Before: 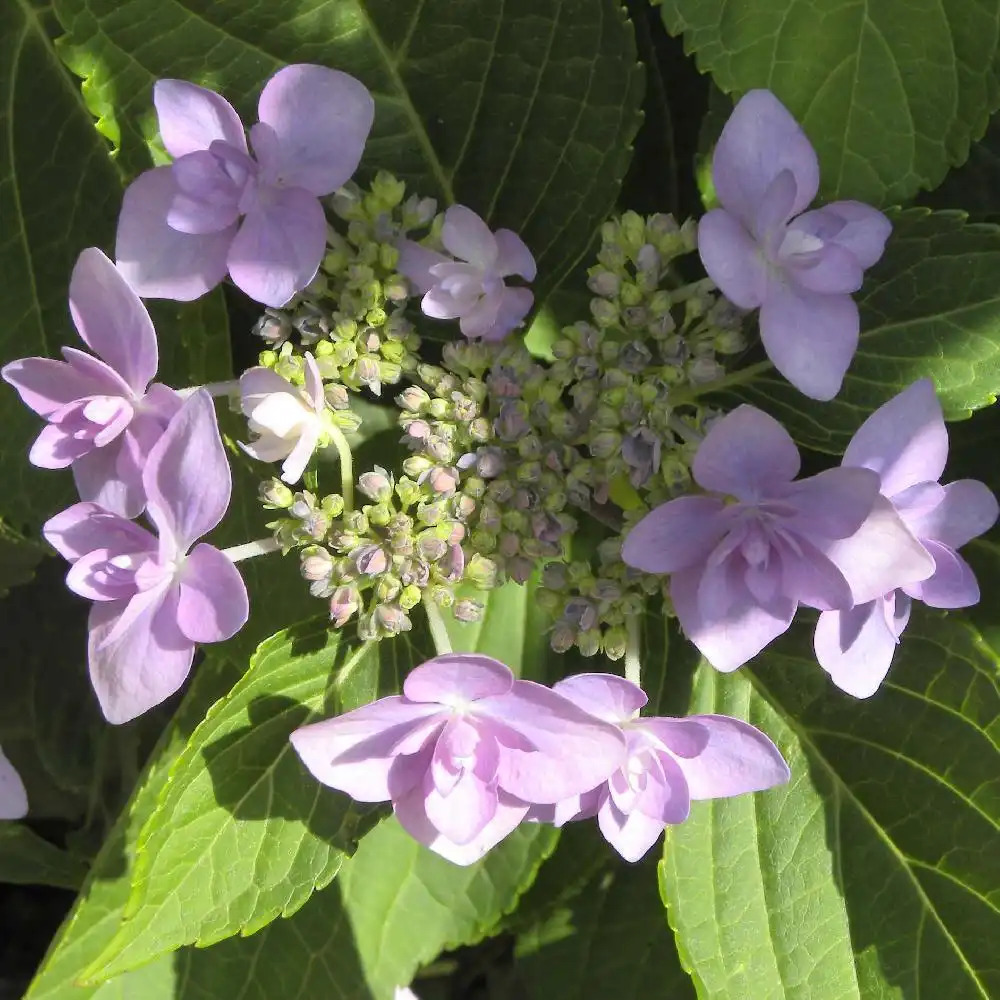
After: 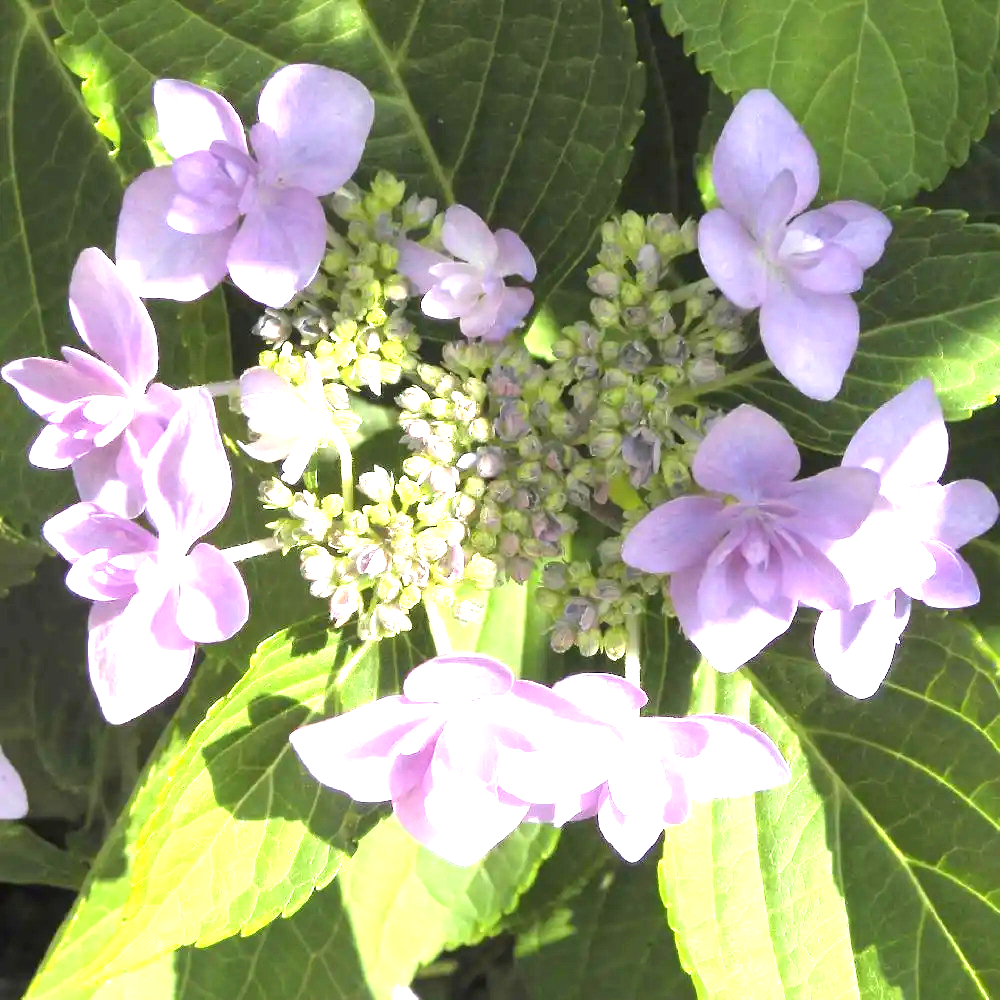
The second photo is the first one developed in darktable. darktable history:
exposure: black level correction 0, exposure 1.498 EV, compensate highlight preservation false
